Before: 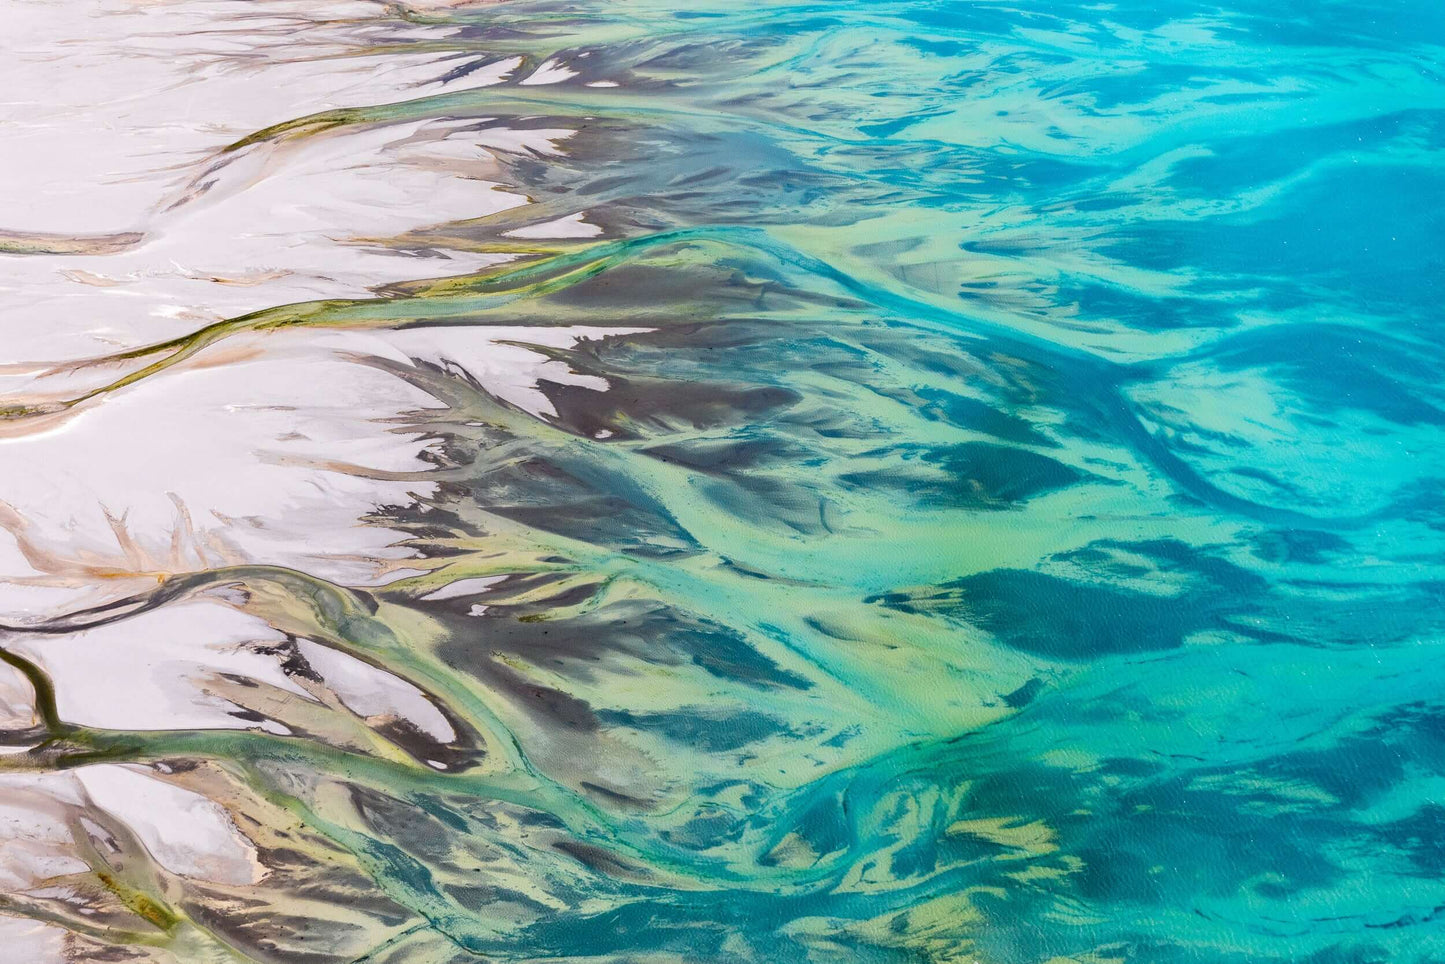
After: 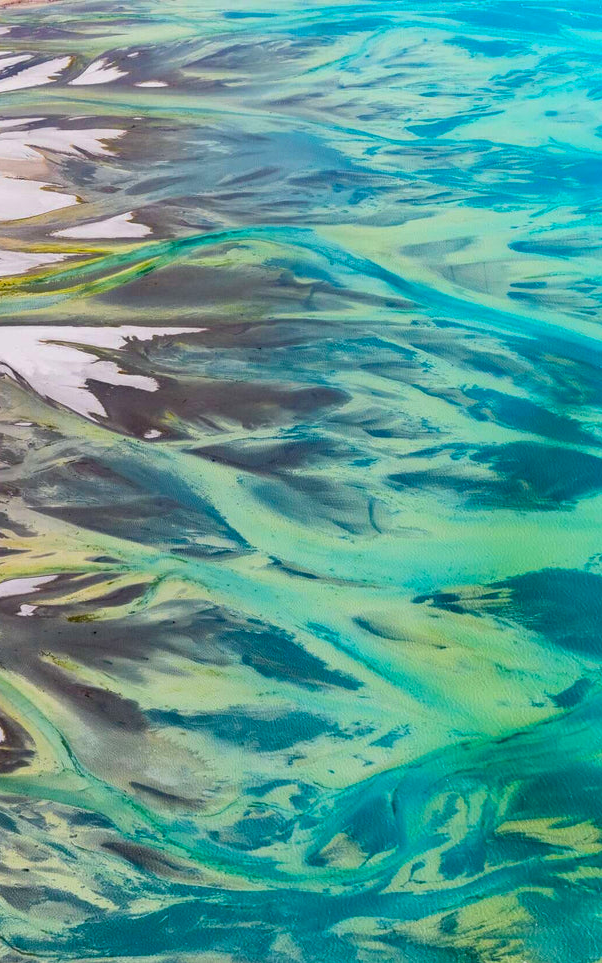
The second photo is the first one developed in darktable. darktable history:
crop: left 31.229%, right 27.105%
color balance: output saturation 120%
